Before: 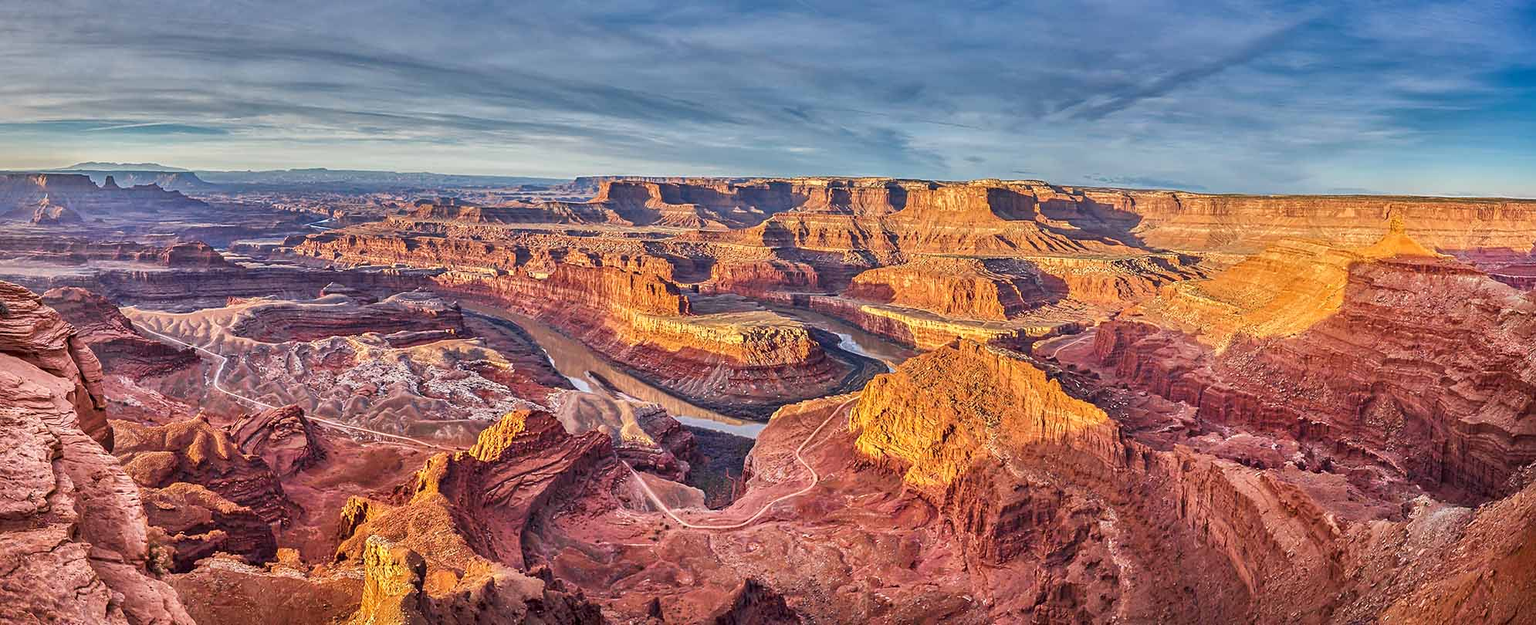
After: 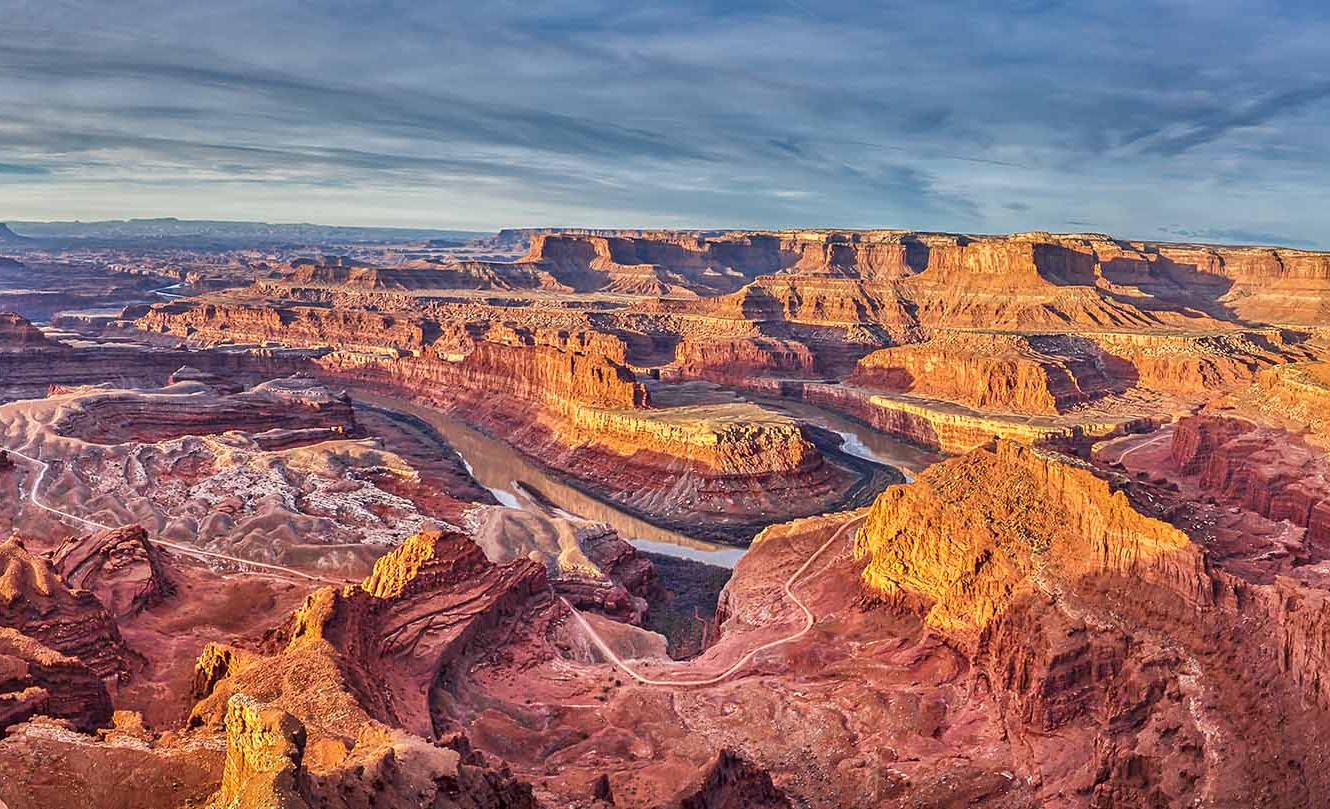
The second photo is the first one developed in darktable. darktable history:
crop and rotate: left 12.381%, right 20.771%
